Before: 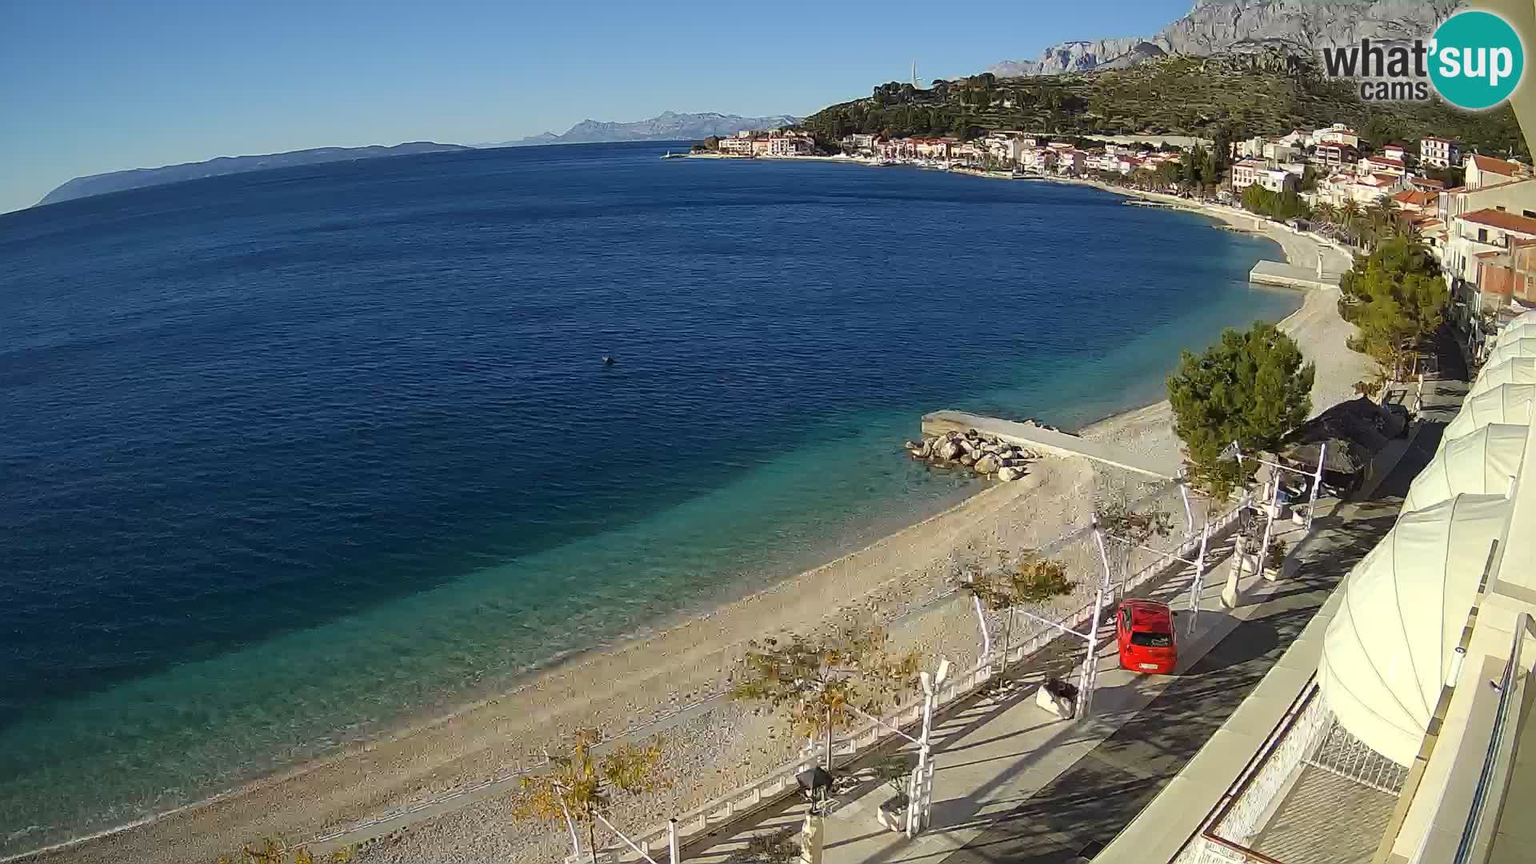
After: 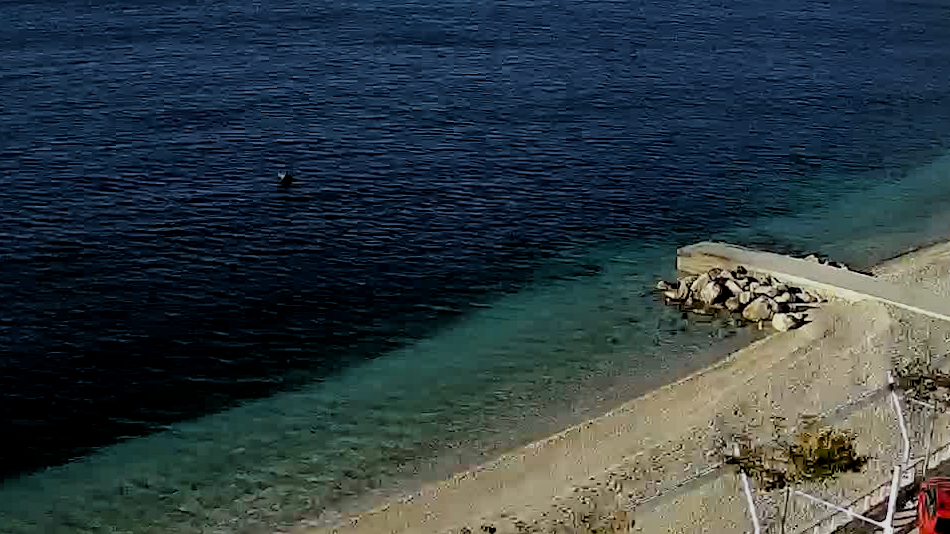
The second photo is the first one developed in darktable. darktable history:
crop: left 25%, top 25%, right 25%, bottom 25%
color balance: lift [1.004, 1.002, 1.002, 0.998], gamma [1, 1.007, 1.002, 0.993], gain [1, 0.977, 1.013, 1.023], contrast -3.64%
local contrast: mode bilateral grid, contrast 20, coarseness 50, detail 120%, midtone range 0.2
exposure: black level correction 0.011, exposure -0.478 EV, compensate highlight preservation false
filmic rgb: black relative exposure -3.92 EV, white relative exposure 3.14 EV, hardness 2.87
rotate and perspective: rotation 0.174°, lens shift (vertical) 0.013, lens shift (horizontal) 0.019, shear 0.001, automatic cropping original format, crop left 0.007, crop right 0.991, crop top 0.016, crop bottom 0.997
contrast equalizer: octaves 7, y [[0.6 ×6], [0.55 ×6], [0 ×6], [0 ×6], [0 ×6]], mix 0.3
